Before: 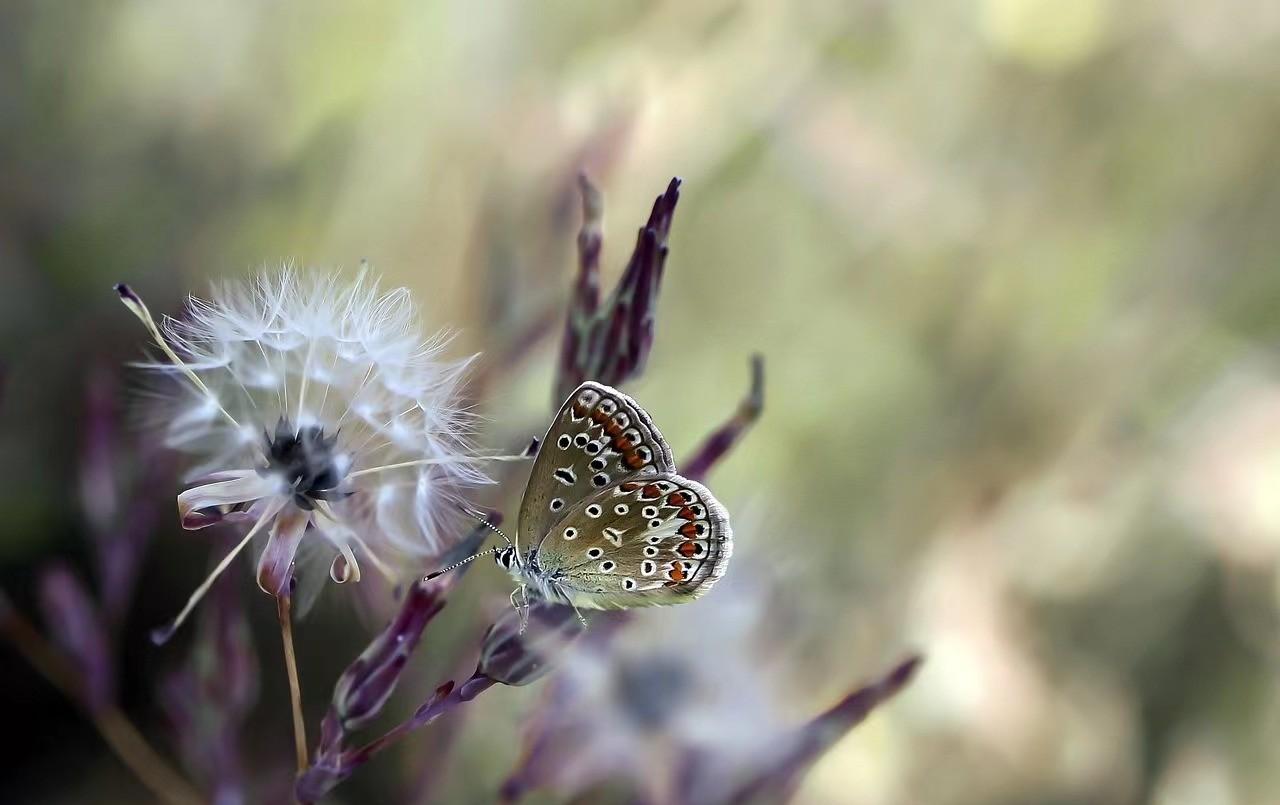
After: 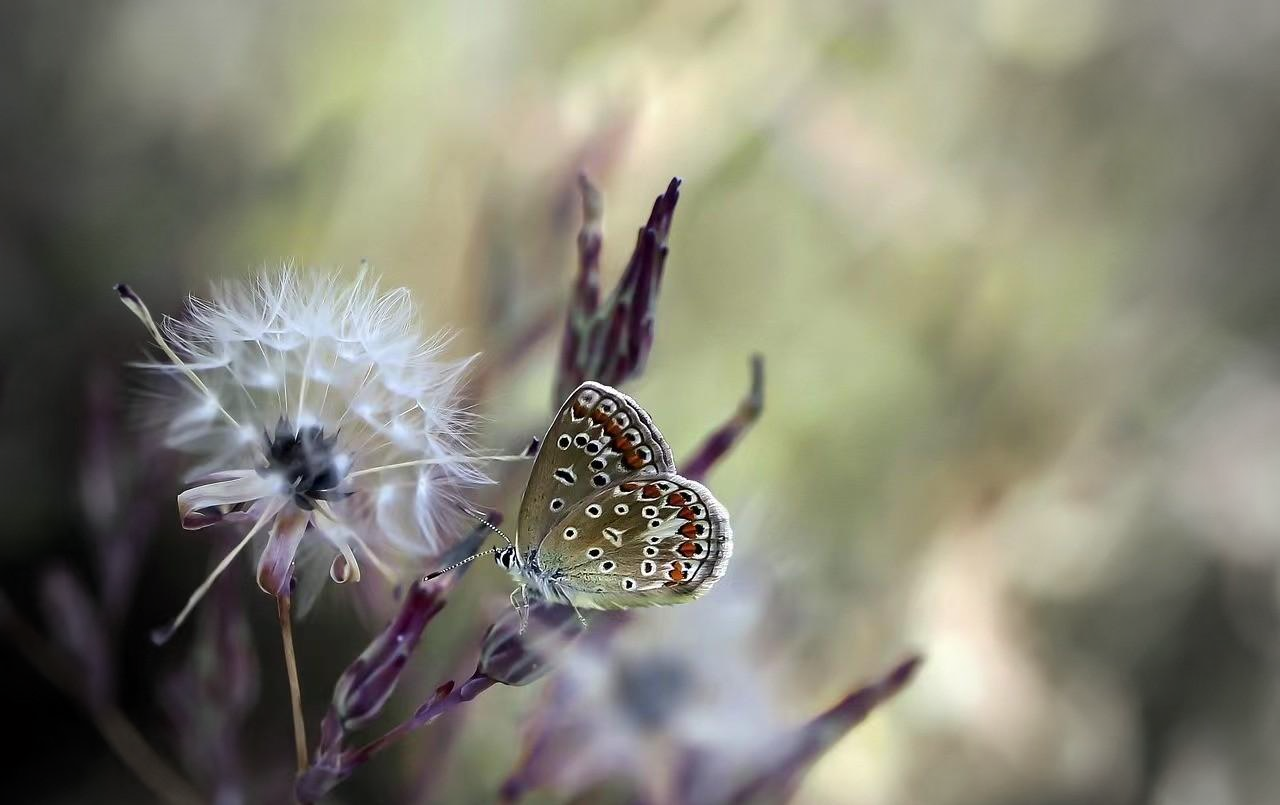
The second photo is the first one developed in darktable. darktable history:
vignetting: fall-off start 63.99%, saturation -0.639, width/height ratio 0.887
